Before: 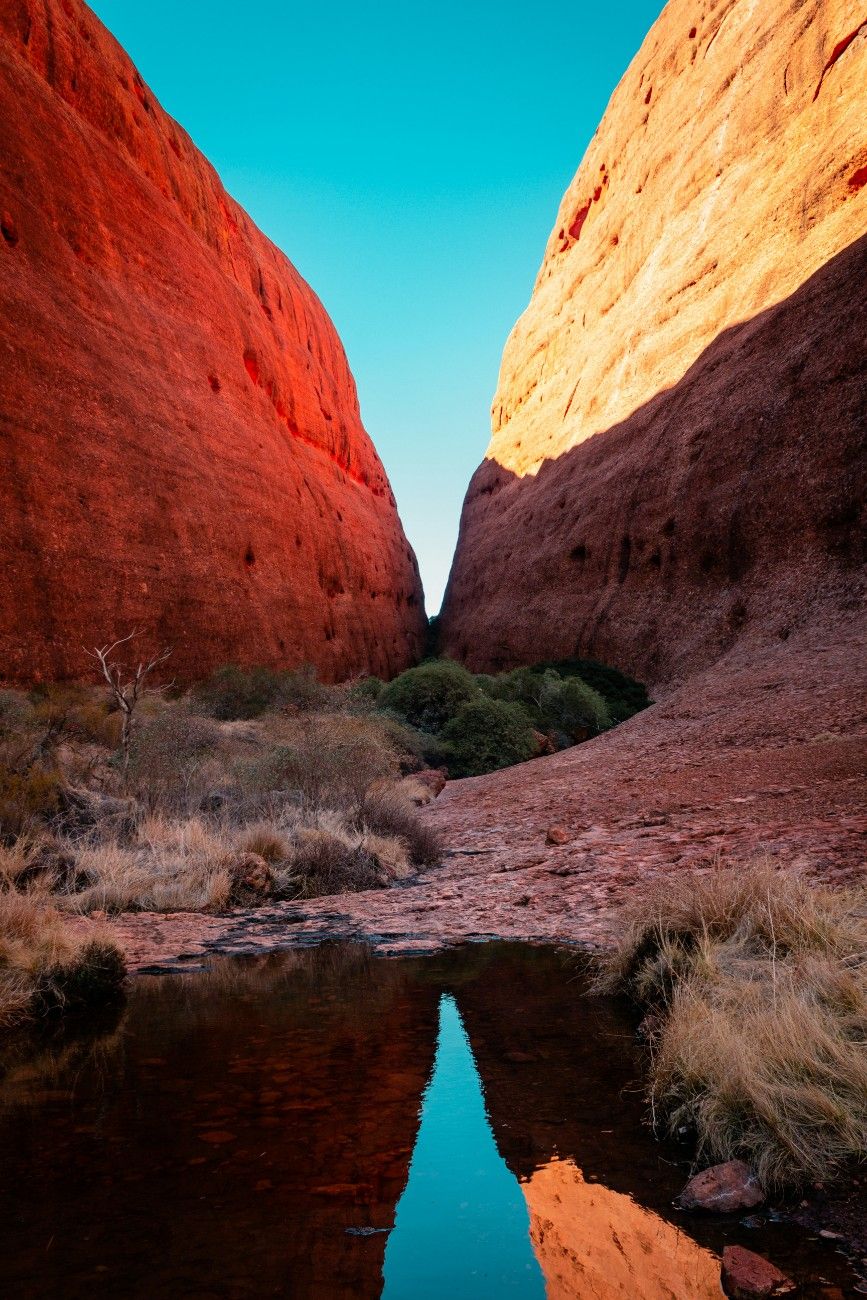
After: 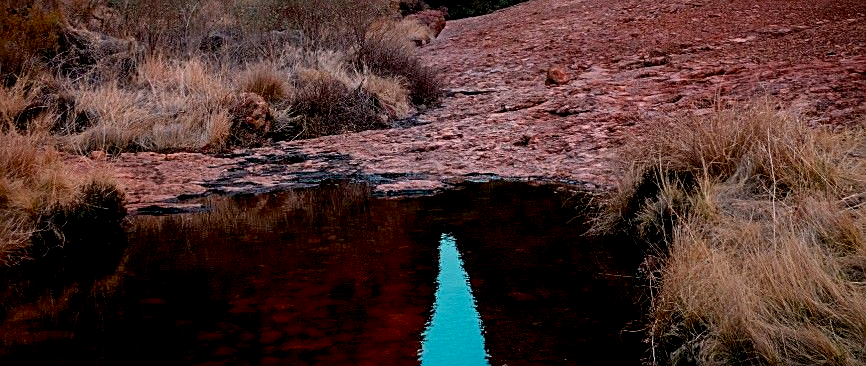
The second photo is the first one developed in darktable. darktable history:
crop and rotate: top 58.514%, bottom 13.296%
sharpen: on, module defaults
exposure: black level correction 0.01, exposure 0.016 EV, compensate exposure bias true, compensate highlight preservation false
